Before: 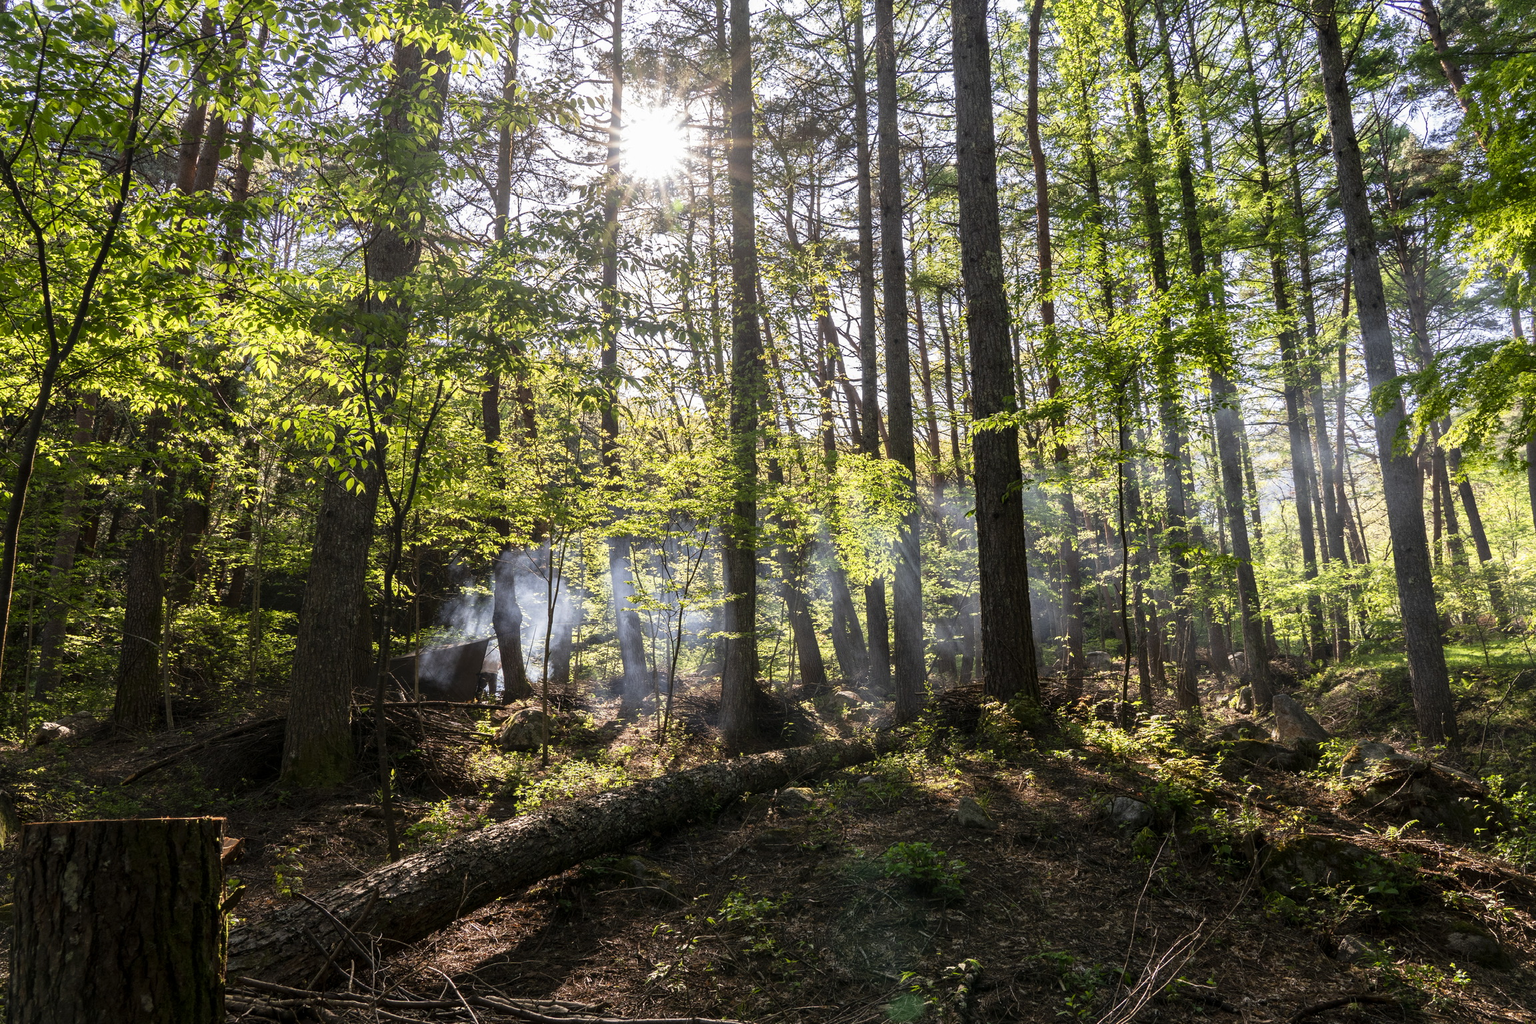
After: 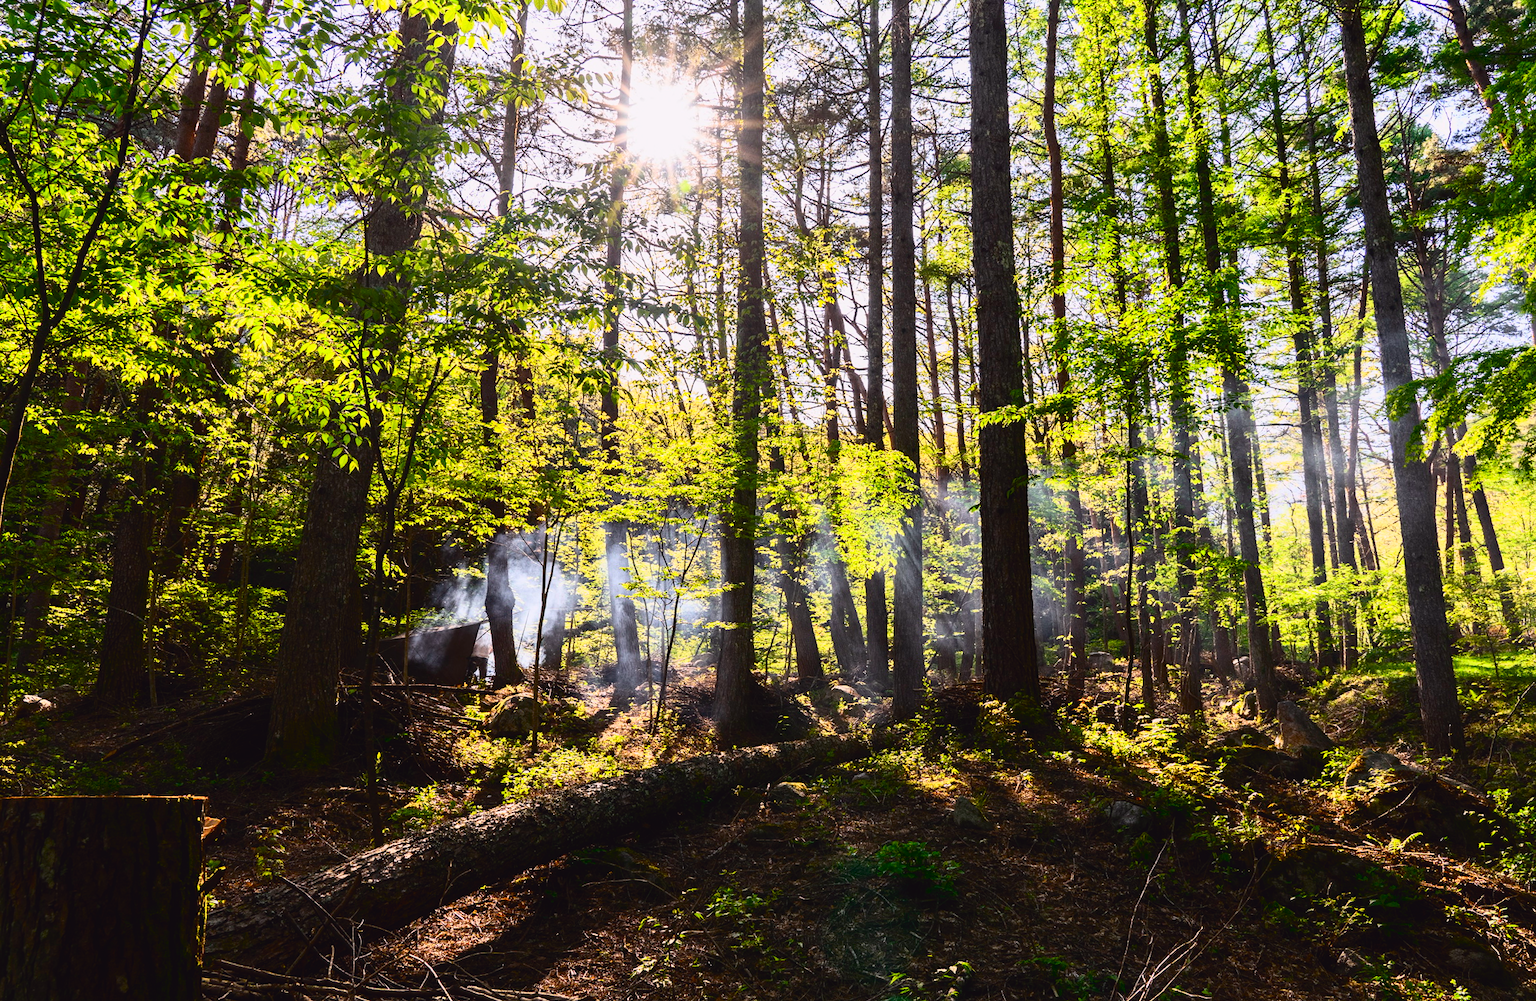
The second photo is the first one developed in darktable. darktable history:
contrast brightness saturation: saturation 0.13
exposure: compensate exposure bias true, compensate highlight preservation false
tone curve: curves: ch0 [(0, 0.031) (0.145, 0.106) (0.319, 0.269) (0.495, 0.544) (0.707, 0.833) (0.859, 0.931) (1, 0.967)]; ch1 [(0, 0) (0.279, 0.218) (0.424, 0.411) (0.495, 0.504) (0.538, 0.55) (0.578, 0.595) (0.707, 0.778) (1, 1)]; ch2 [(0, 0) (0.125, 0.089) (0.353, 0.329) (0.436, 0.432) (0.552, 0.554) (0.615, 0.674) (1, 1)], color space Lab, independent channels, preserve colors none
rotate and perspective: rotation 1.57°, crop left 0.018, crop right 0.982, crop top 0.039, crop bottom 0.961
